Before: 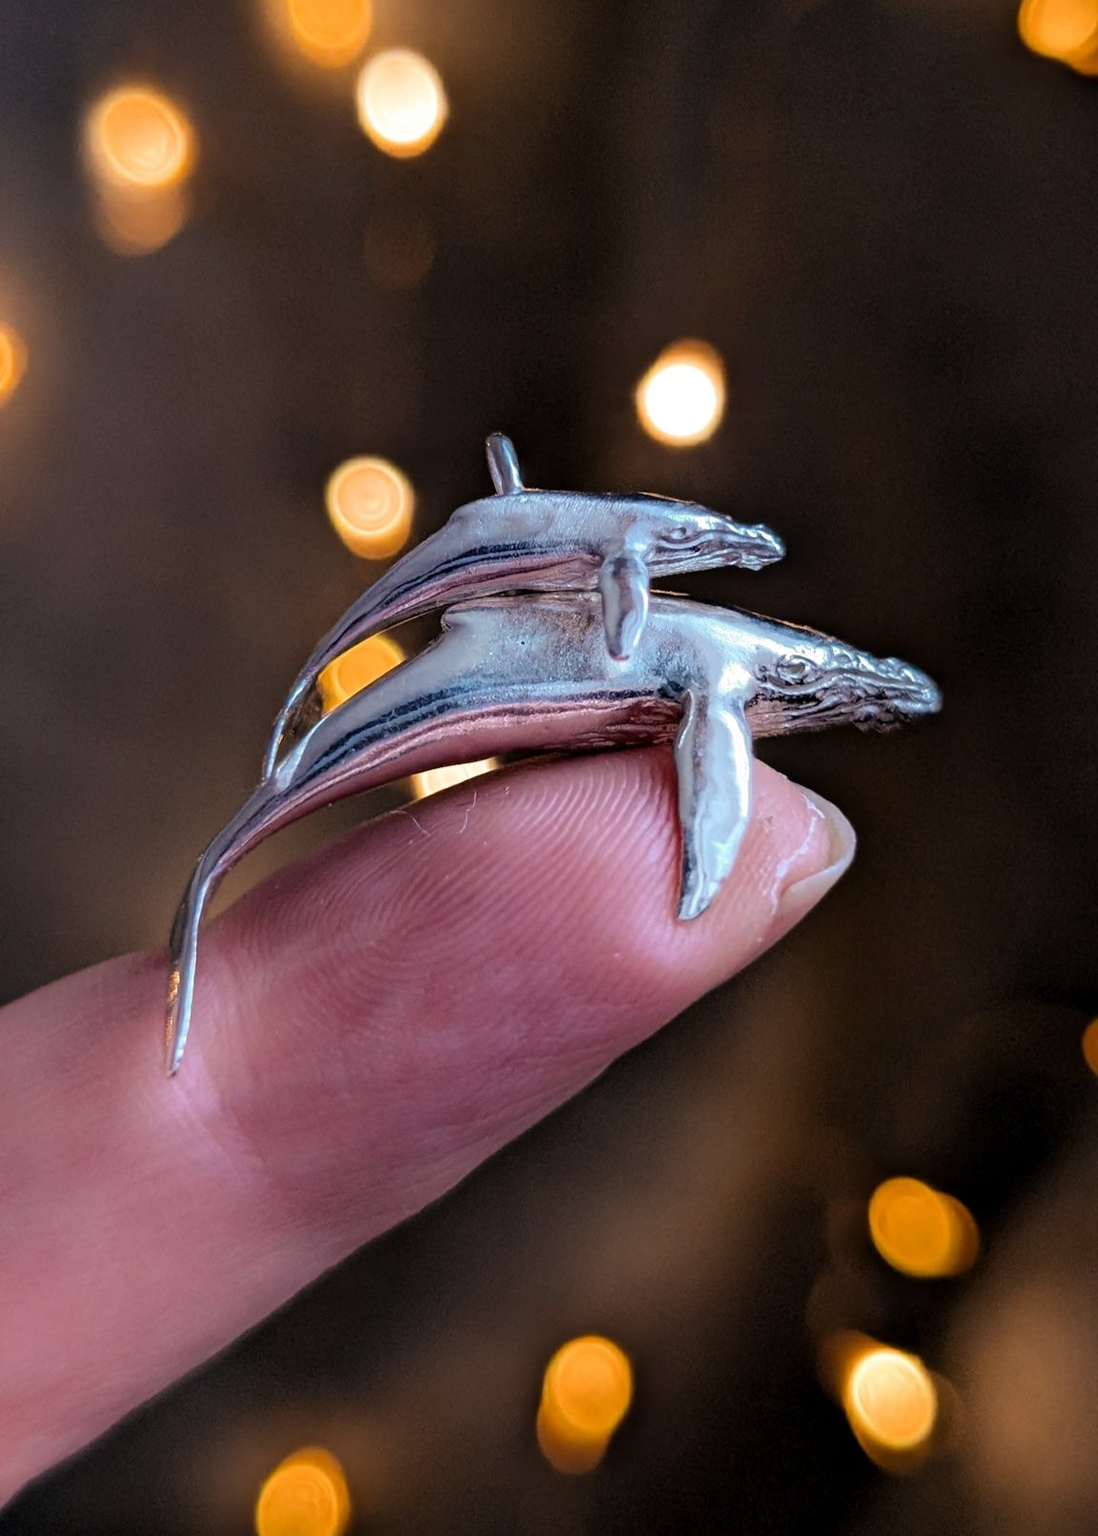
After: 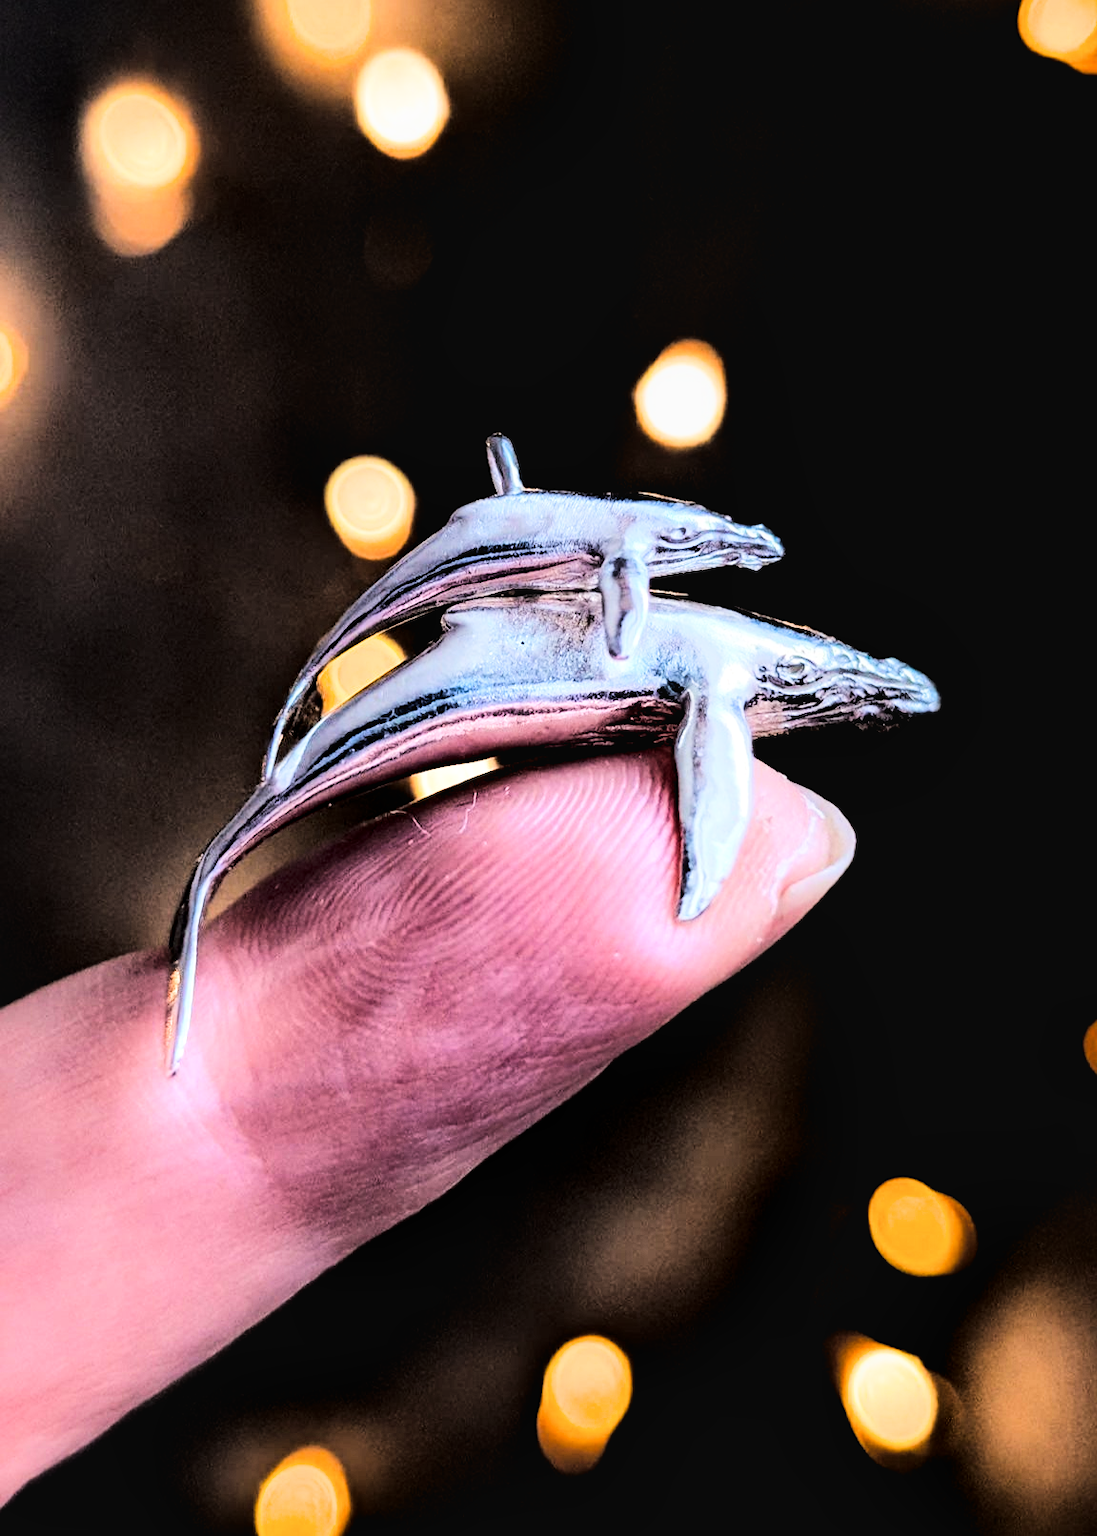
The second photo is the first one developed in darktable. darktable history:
local contrast: mode bilateral grid, contrast 20, coarseness 50, detail 150%, midtone range 0.2
tone curve: curves: ch0 [(0, 0.026) (0.146, 0.158) (0.272, 0.34) (0.453, 0.627) (0.687, 0.829) (1, 1)], color space Lab, linked channels, preserve colors none
rgb levels: levels [[0.013, 0.434, 0.89], [0, 0.5, 1], [0, 0.5, 1]]
filmic rgb: black relative exposure -5 EV, white relative exposure 3.5 EV, hardness 3.19, contrast 1.5, highlights saturation mix -50%
